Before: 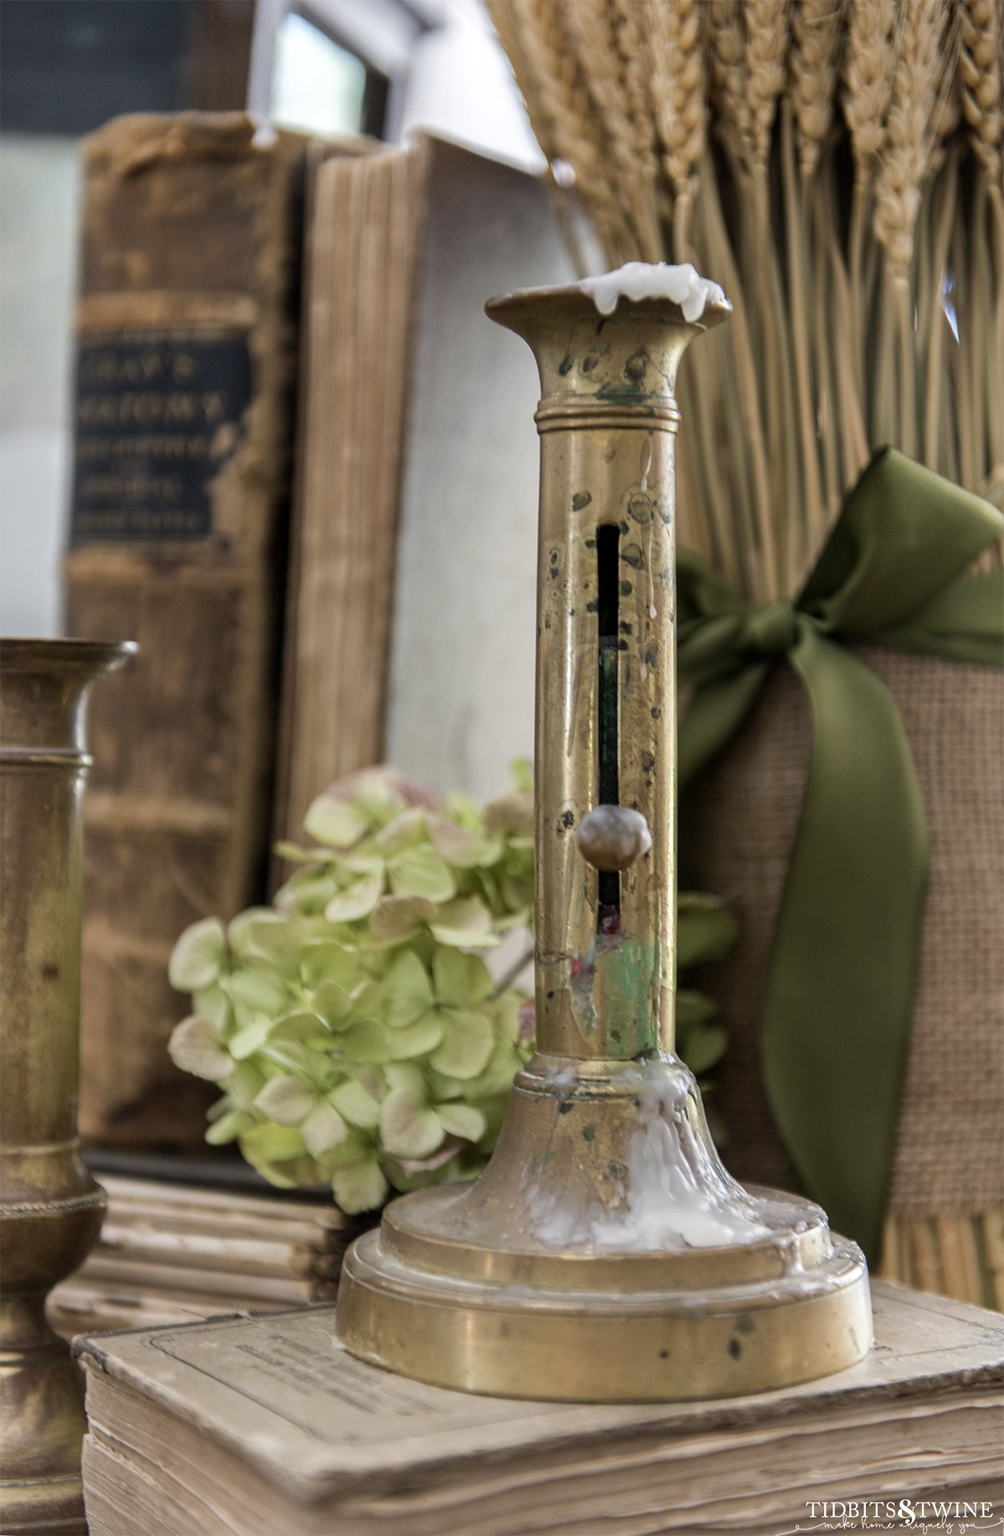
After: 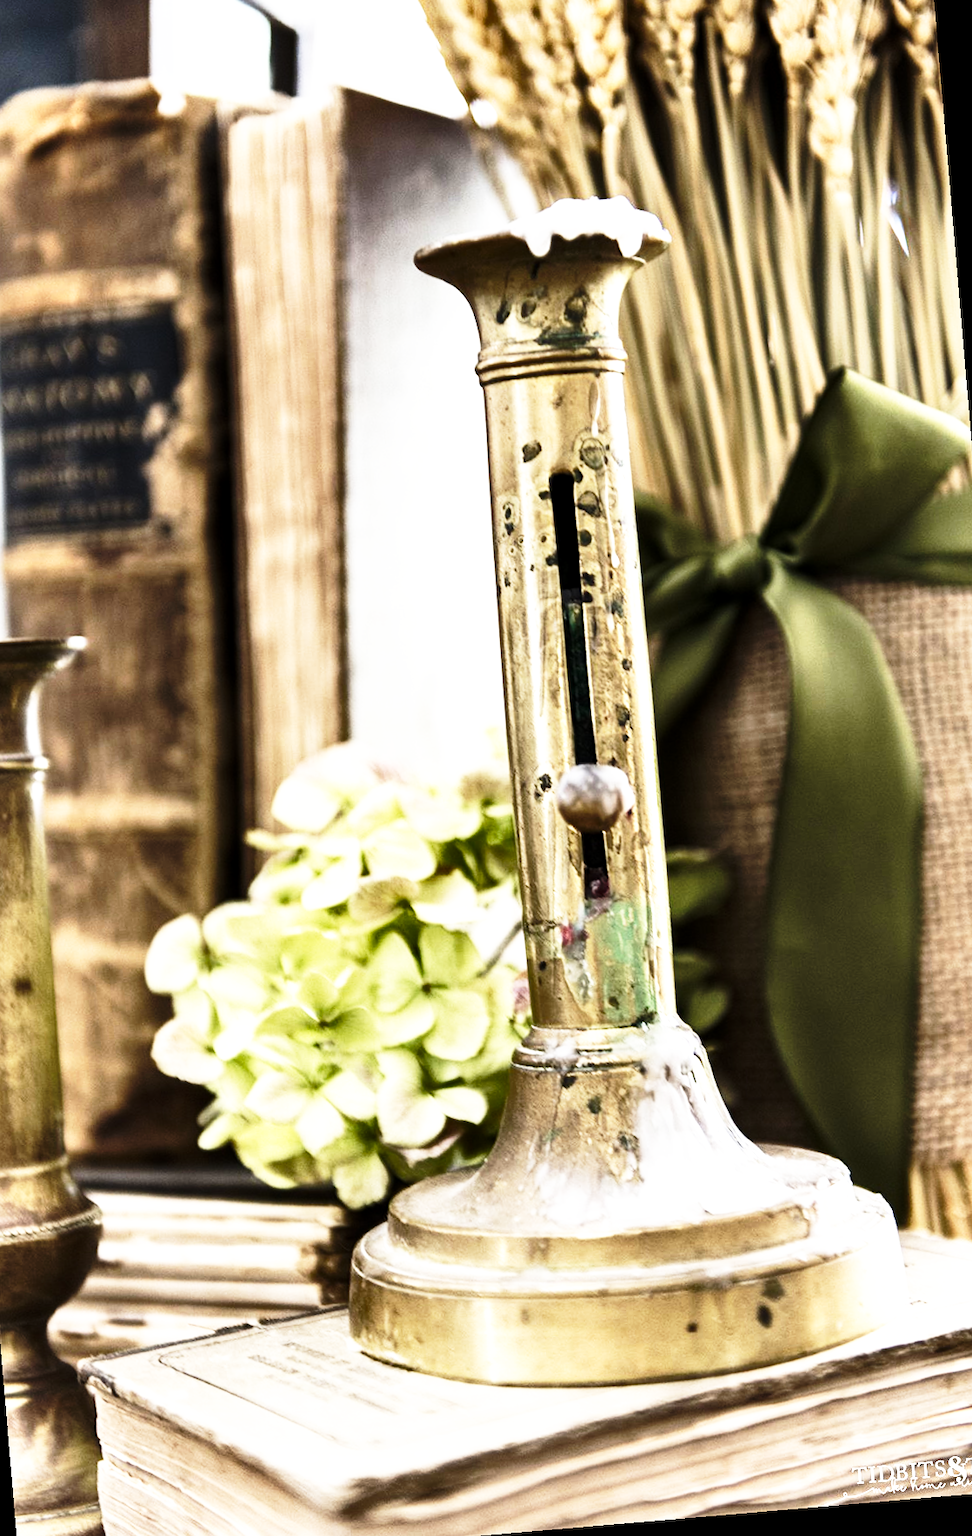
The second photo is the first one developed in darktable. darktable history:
tone equalizer: -8 EV -1.08 EV, -7 EV -1.01 EV, -6 EV -0.867 EV, -5 EV -0.578 EV, -3 EV 0.578 EV, -2 EV 0.867 EV, -1 EV 1.01 EV, +0 EV 1.08 EV, edges refinement/feathering 500, mask exposure compensation -1.57 EV, preserve details no
exposure: black level correction 0.001, exposure 0.3 EV, compensate highlight preservation false
rotate and perspective: rotation -4.86°, automatic cropping off
crop: left 9.807%, top 6.259%, right 7.334%, bottom 2.177%
shadows and highlights: soften with gaussian
base curve: curves: ch0 [(0, 0) (0.026, 0.03) (0.109, 0.232) (0.351, 0.748) (0.669, 0.968) (1, 1)], preserve colors none
